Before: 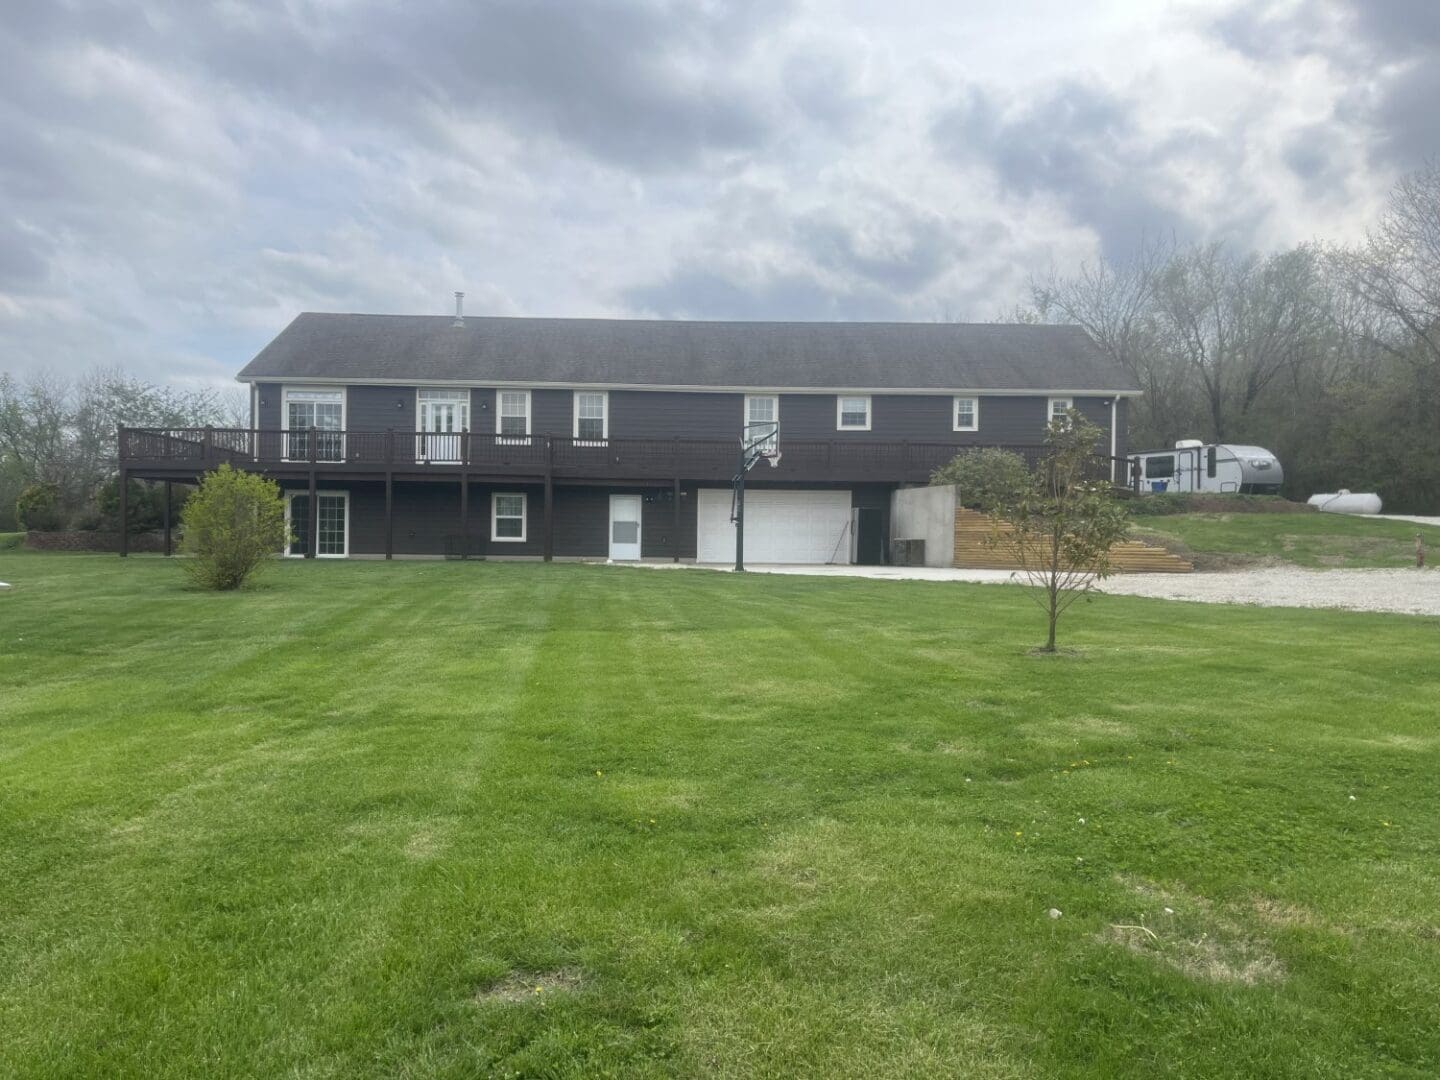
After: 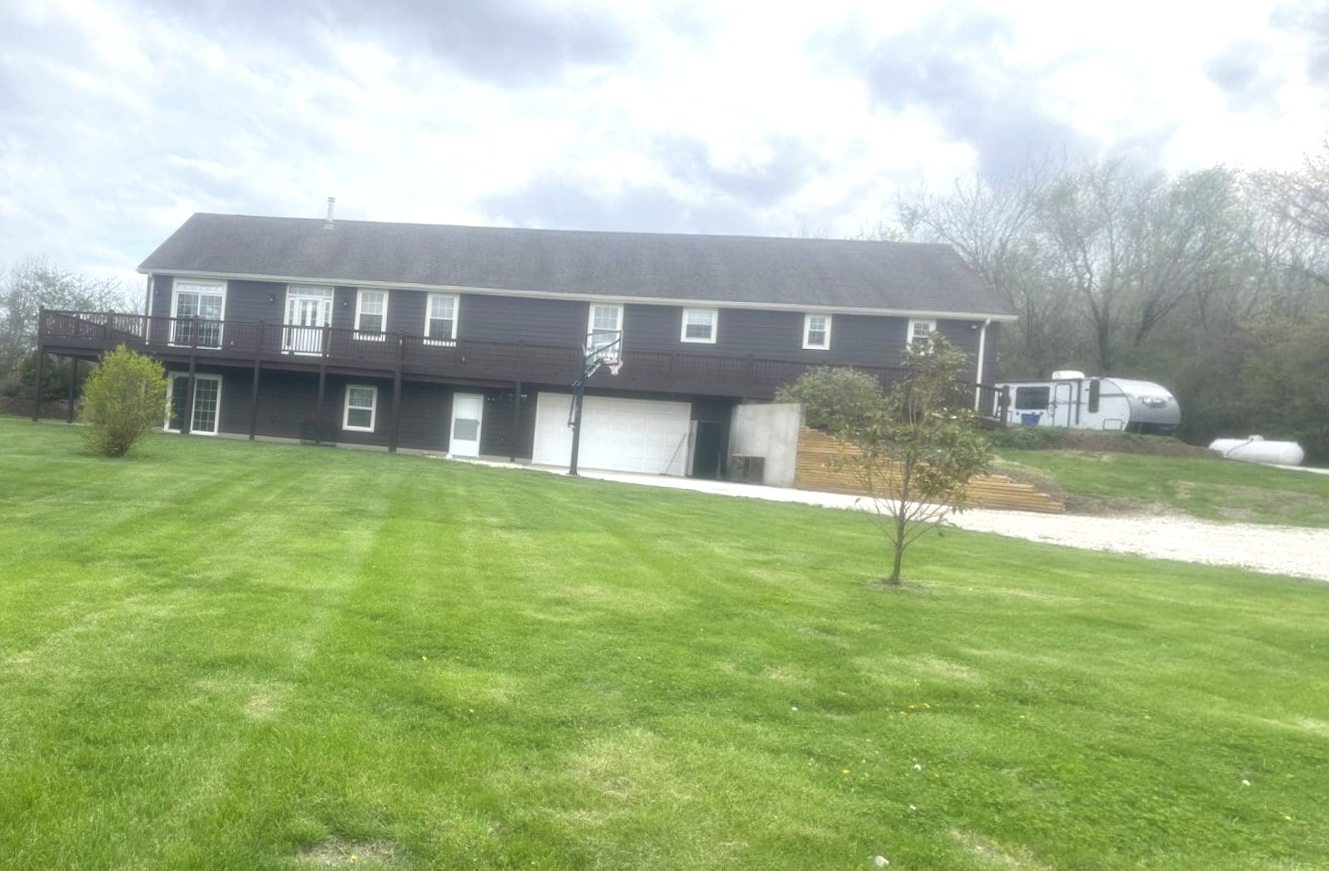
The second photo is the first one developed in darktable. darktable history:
exposure: black level correction 0, exposure 0.7 EV, compensate exposure bias true, compensate highlight preservation false
crop and rotate: angle -2.38°
tone equalizer: on, module defaults
soften: size 19.52%, mix 20.32%
rotate and perspective: rotation 1.69°, lens shift (vertical) -0.023, lens shift (horizontal) -0.291, crop left 0.025, crop right 0.988, crop top 0.092, crop bottom 0.842
